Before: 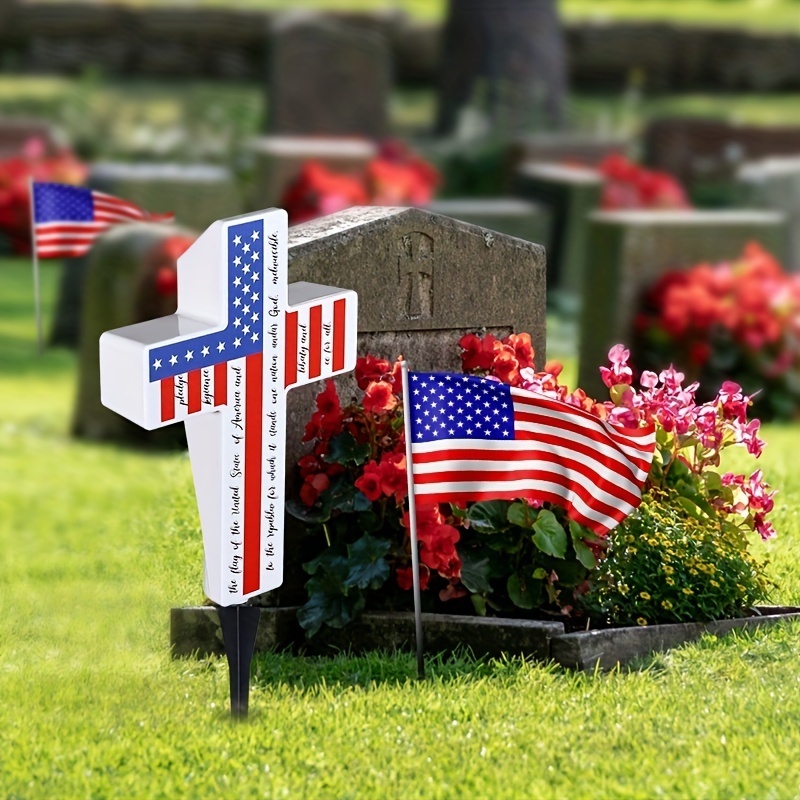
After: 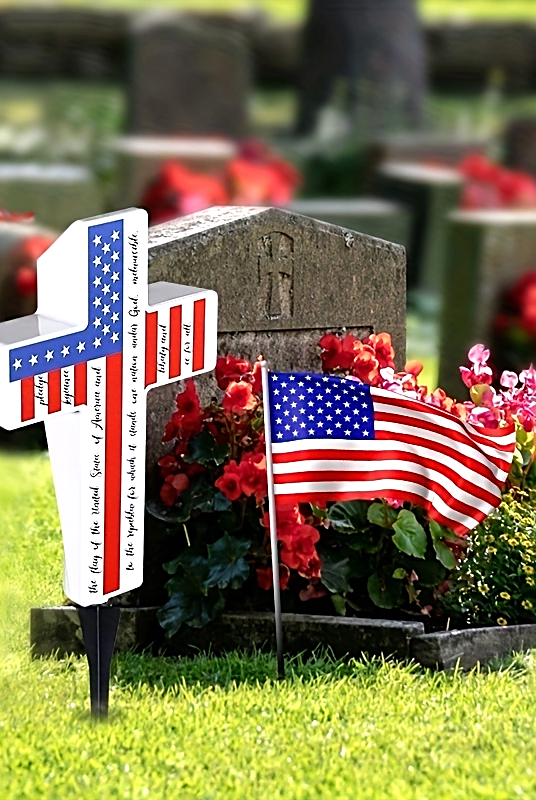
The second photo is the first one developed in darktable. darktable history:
crop and rotate: left 17.538%, right 15.421%
tone equalizer: -8 EV -0.407 EV, -7 EV -0.4 EV, -6 EV -0.367 EV, -5 EV -0.25 EV, -3 EV 0.193 EV, -2 EV 0.34 EV, -1 EV 0.37 EV, +0 EV 0.4 EV
sharpen: on, module defaults
